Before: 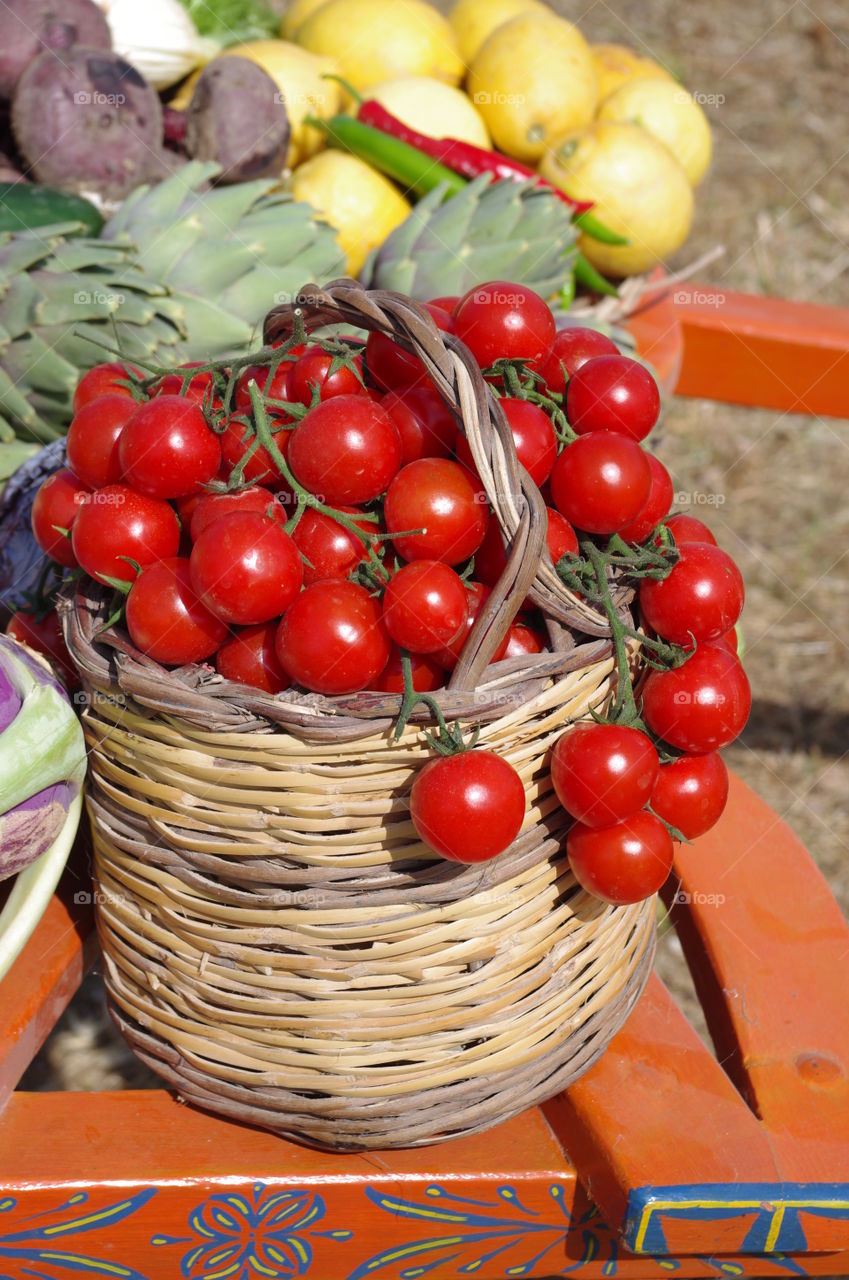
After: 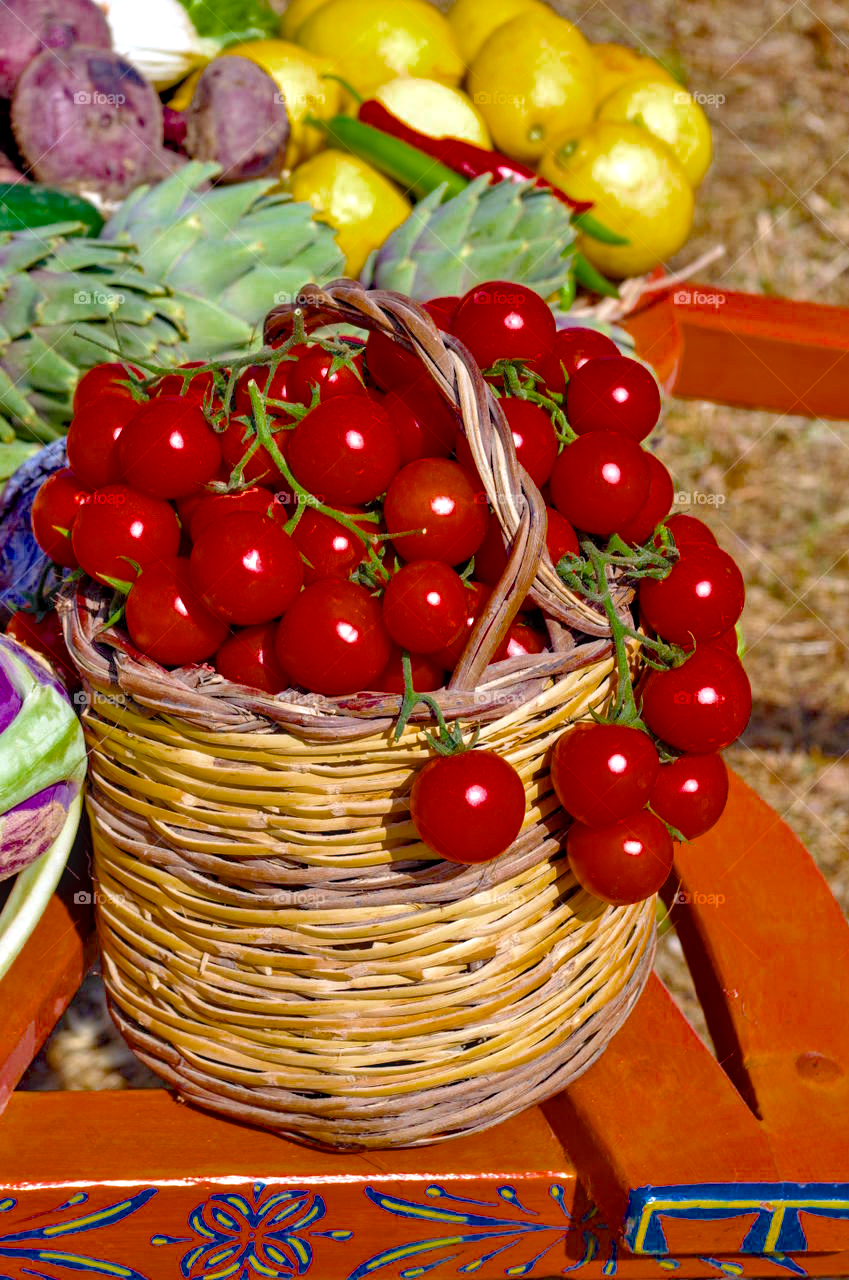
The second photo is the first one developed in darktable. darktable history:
color balance rgb: linear chroma grading › global chroma 15.129%, perceptual saturation grading › global saturation 30.471%, global vibrance 16.663%, saturation formula JzAzBz (2021)
haze removal: compatibility mode true, adaptive false
local contrast: on, module defaults
tone equalizer: -7 EV 0.142 EV, -6 EV 0.609 EV, -5 EV 1.14 EV, -4 EV 1.3 EV, -3 EV 1.13 EV, -2 EV 0.6 EV, -1 EV 0.152 EV
